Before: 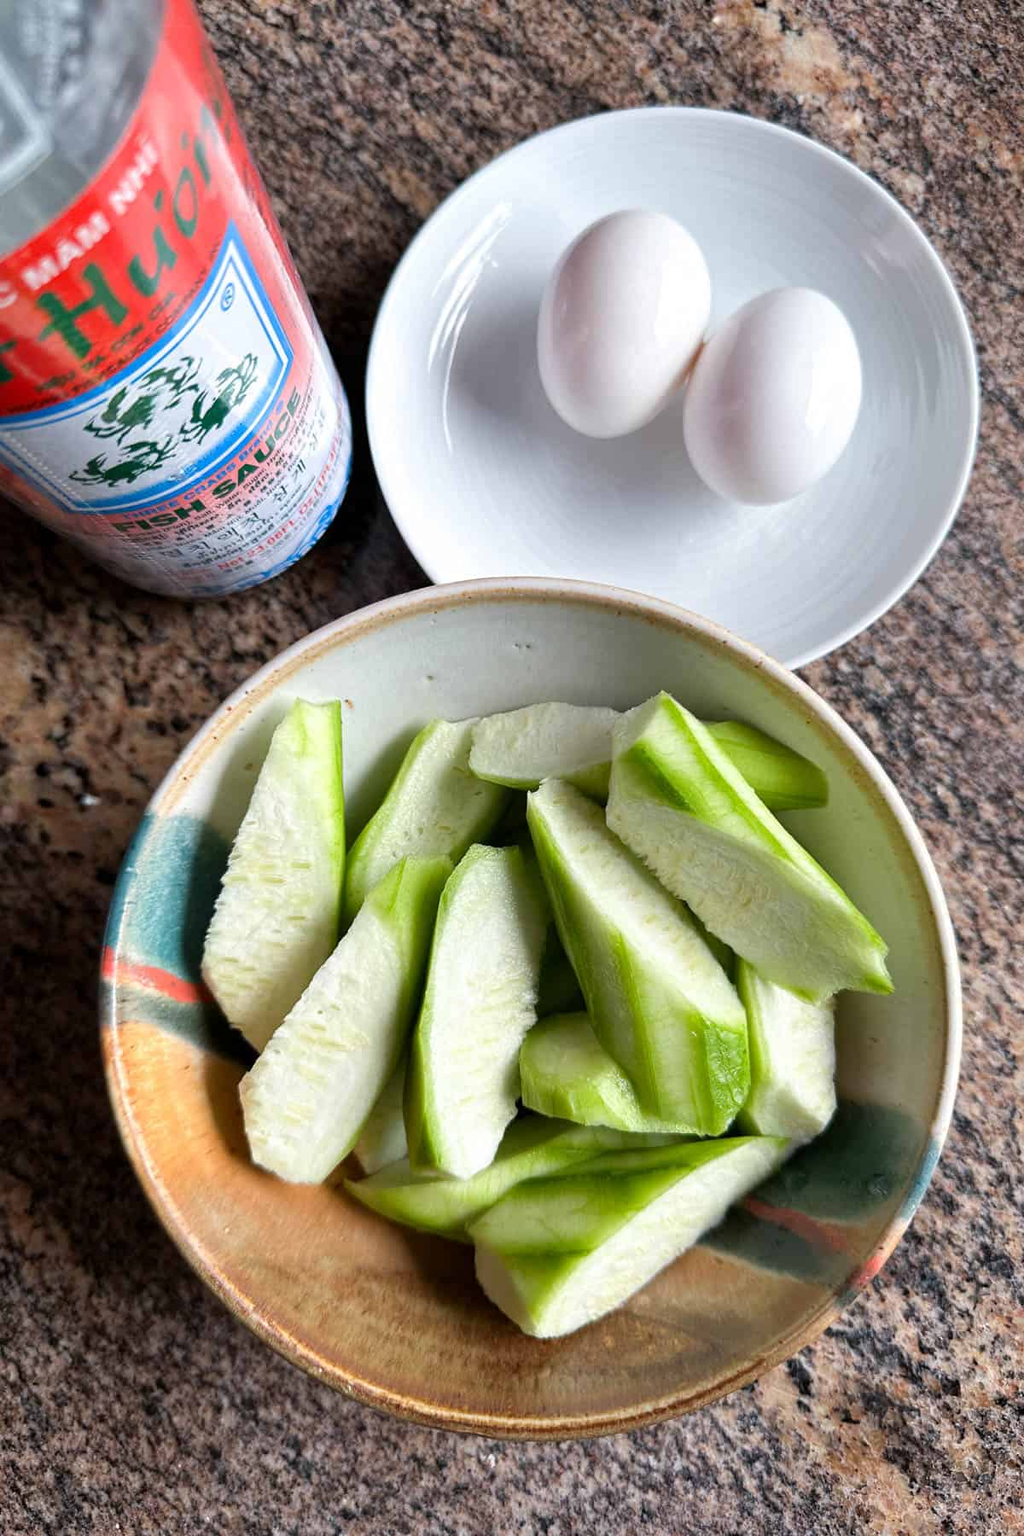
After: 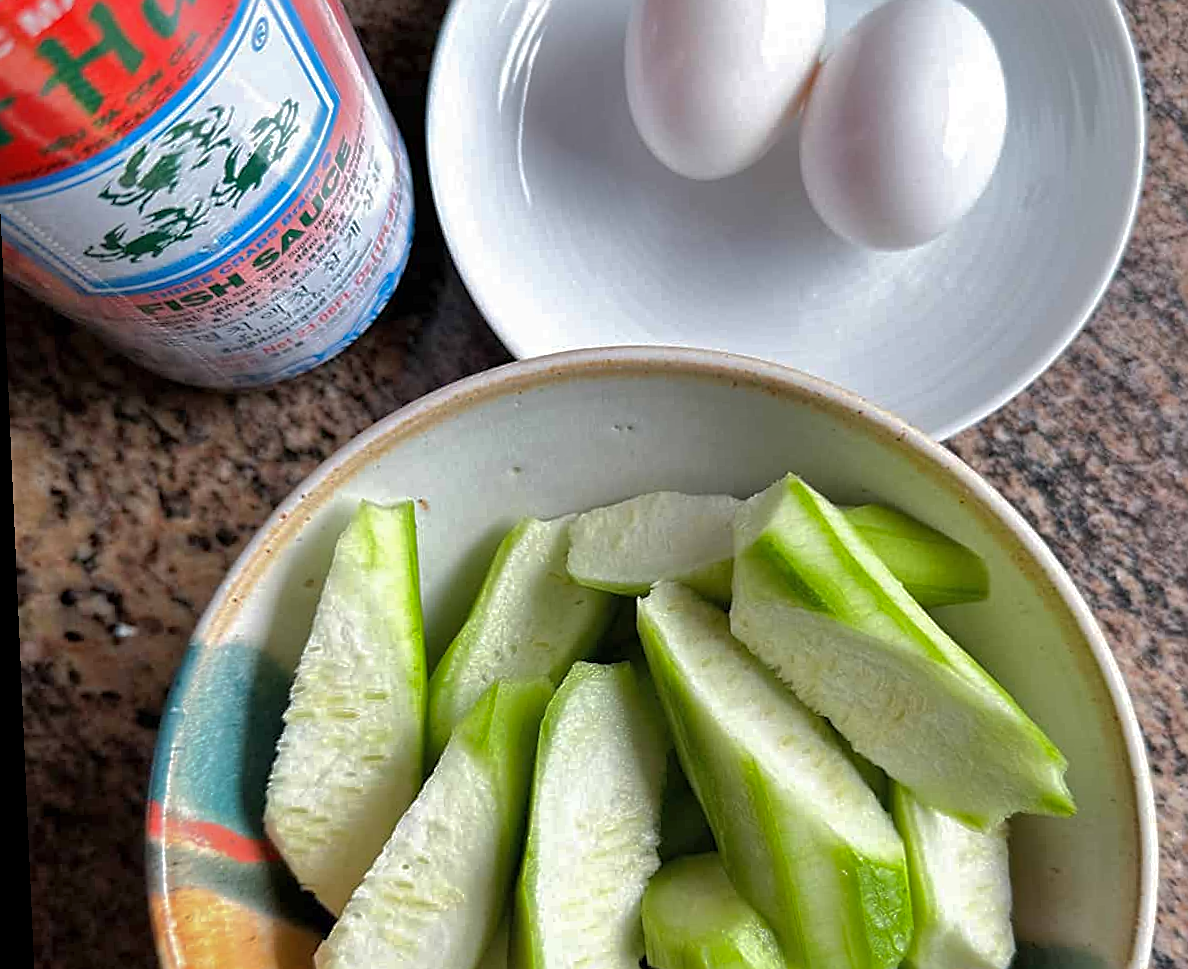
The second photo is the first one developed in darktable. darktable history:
shadows and highlights: shadows 40, highlights -60
crop: left 1.744%, top 19.225%, right 5.069%, bottom 28.357%
sharpen: on, module defaults
rotate and perspective: rotation -2.56°, automatic cropping off
